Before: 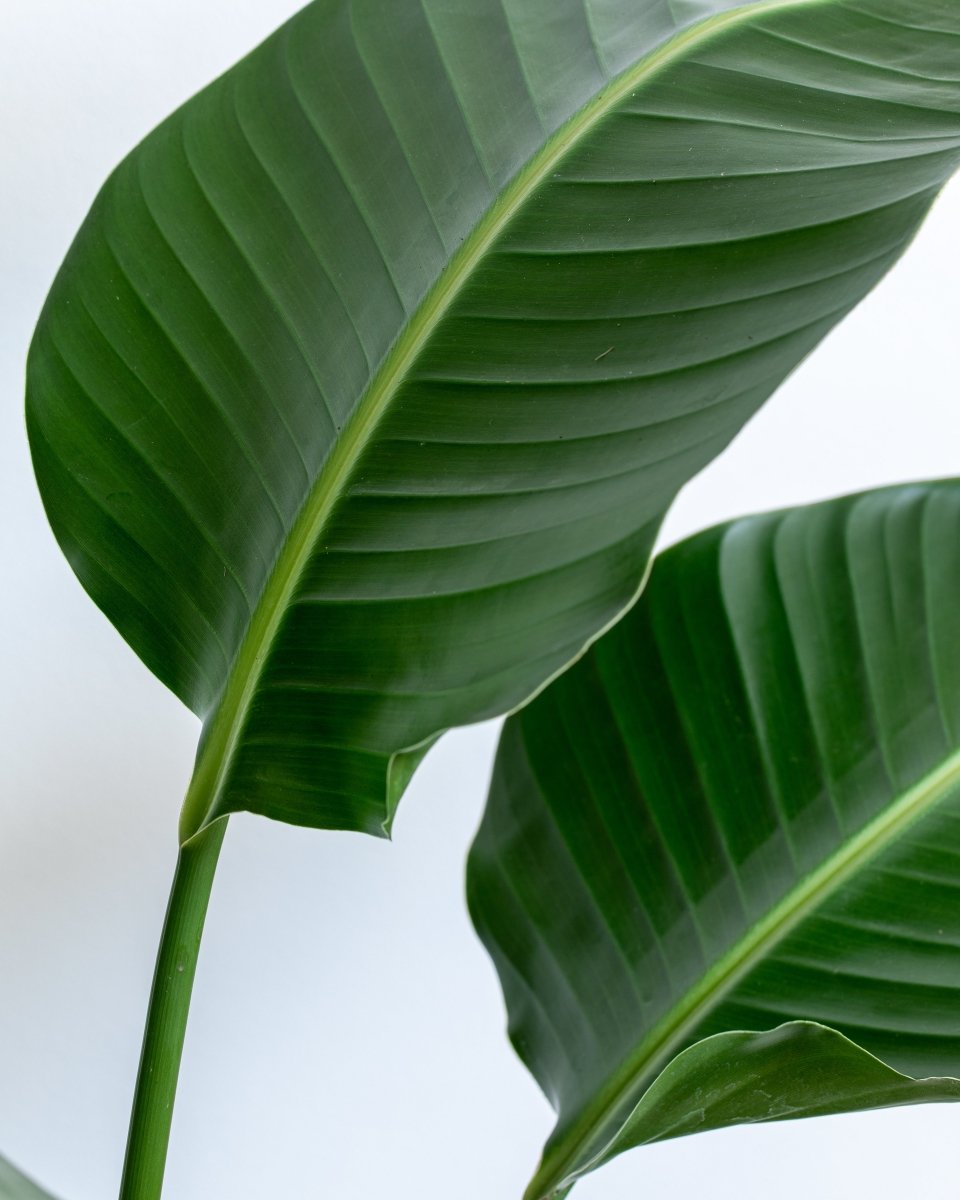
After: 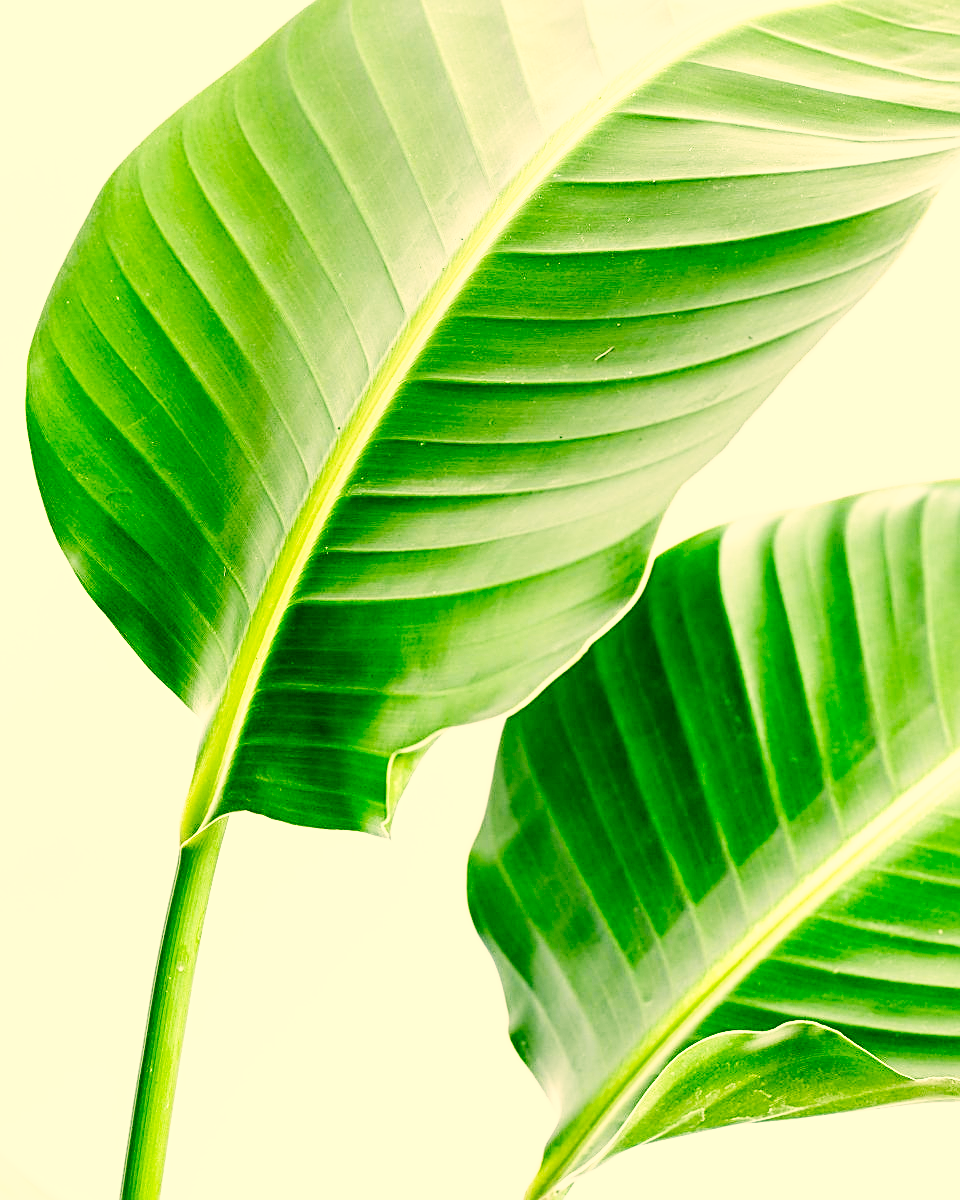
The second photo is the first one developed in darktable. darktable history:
base curve: curves: ch0 [(0, 0.003) (0.001, 0.002) (0.006, 0.004) (0.02, 0.022) (0.048, 0.086) (0.094, 0.234) (0.162, 0.431) (0.258, 0.629) (0.385, 0.8) (0.548, 0.918) (0.751, 0.988) (1, 1)], preserve colors none
sharpen: on, module defaults
exposure: black level correction 0.001, exposure 1.313 EV, compensate highlight preservation false
haze removal: strength -0.105, compatibility mode true, adaptive false
color correction: highlights a* 5, highlights b* 24.16, shadows a* -16.21, shadows b* 3.75
